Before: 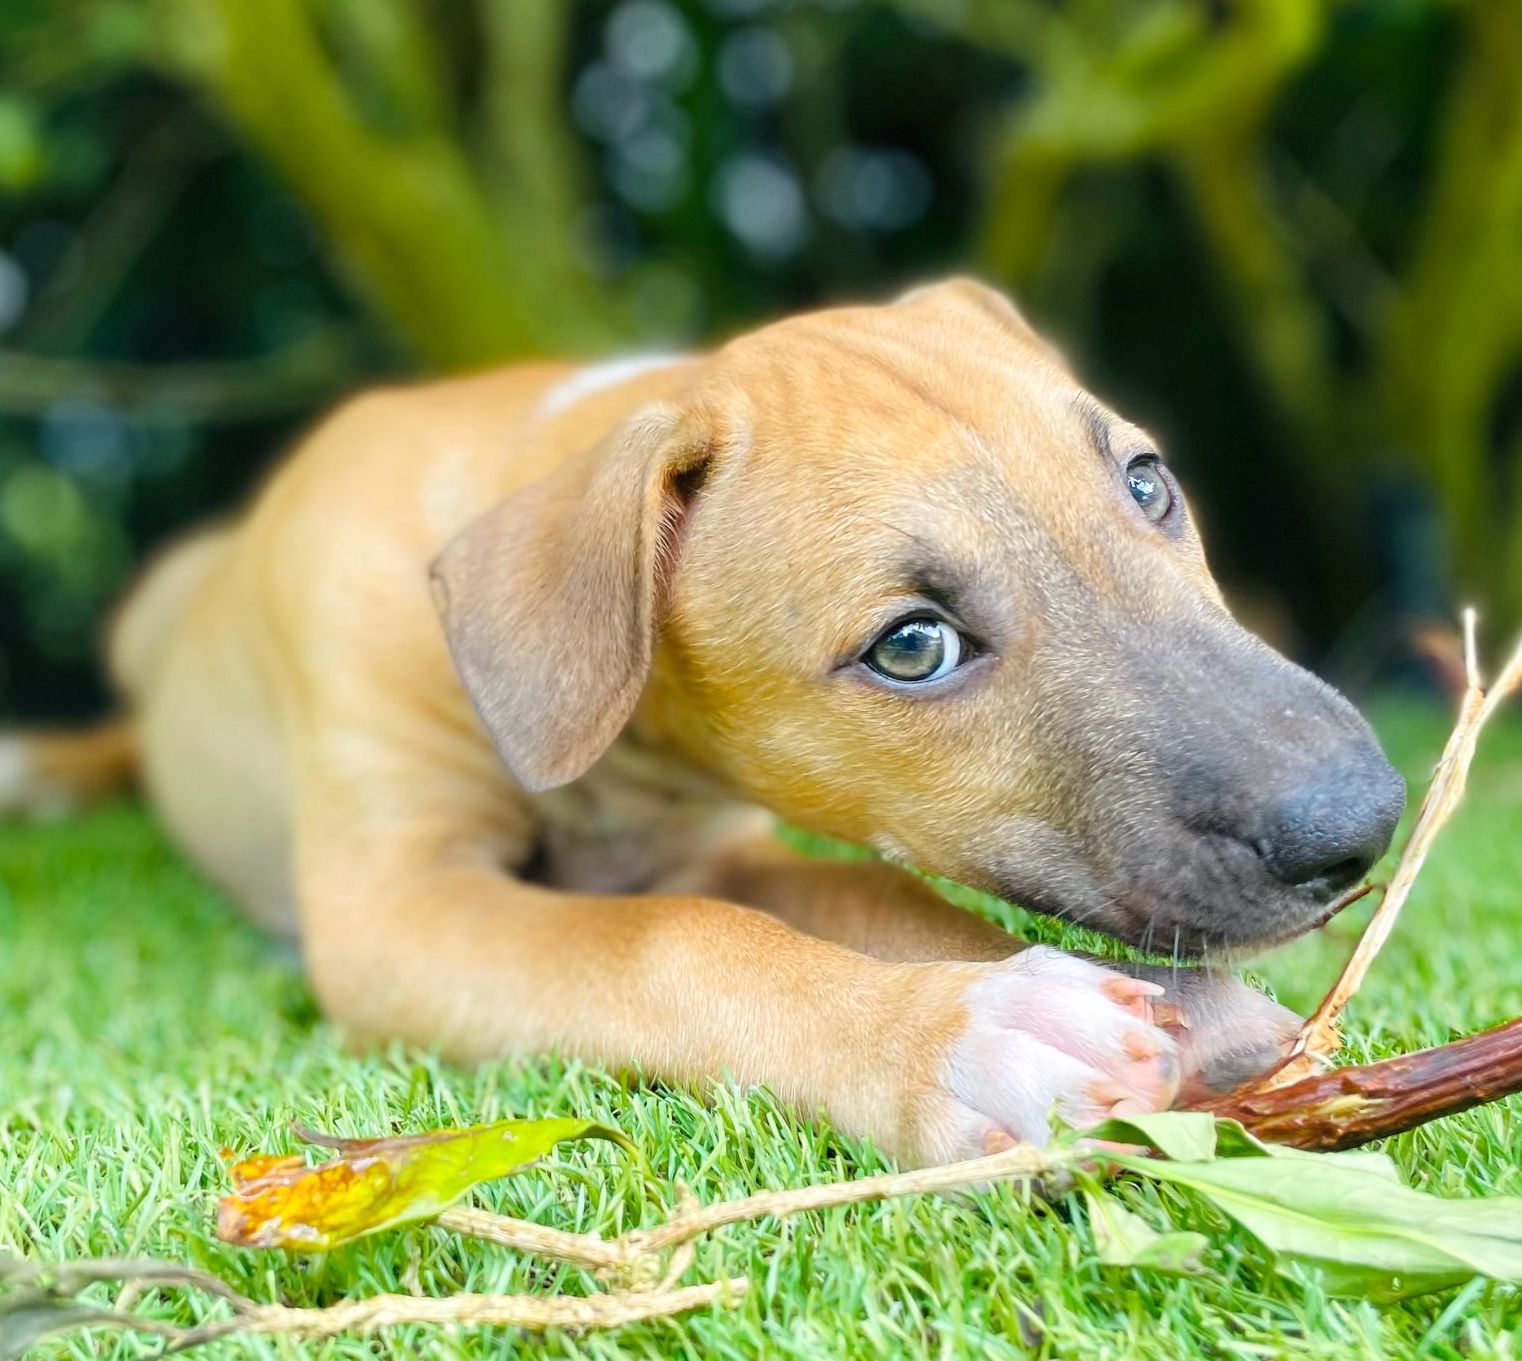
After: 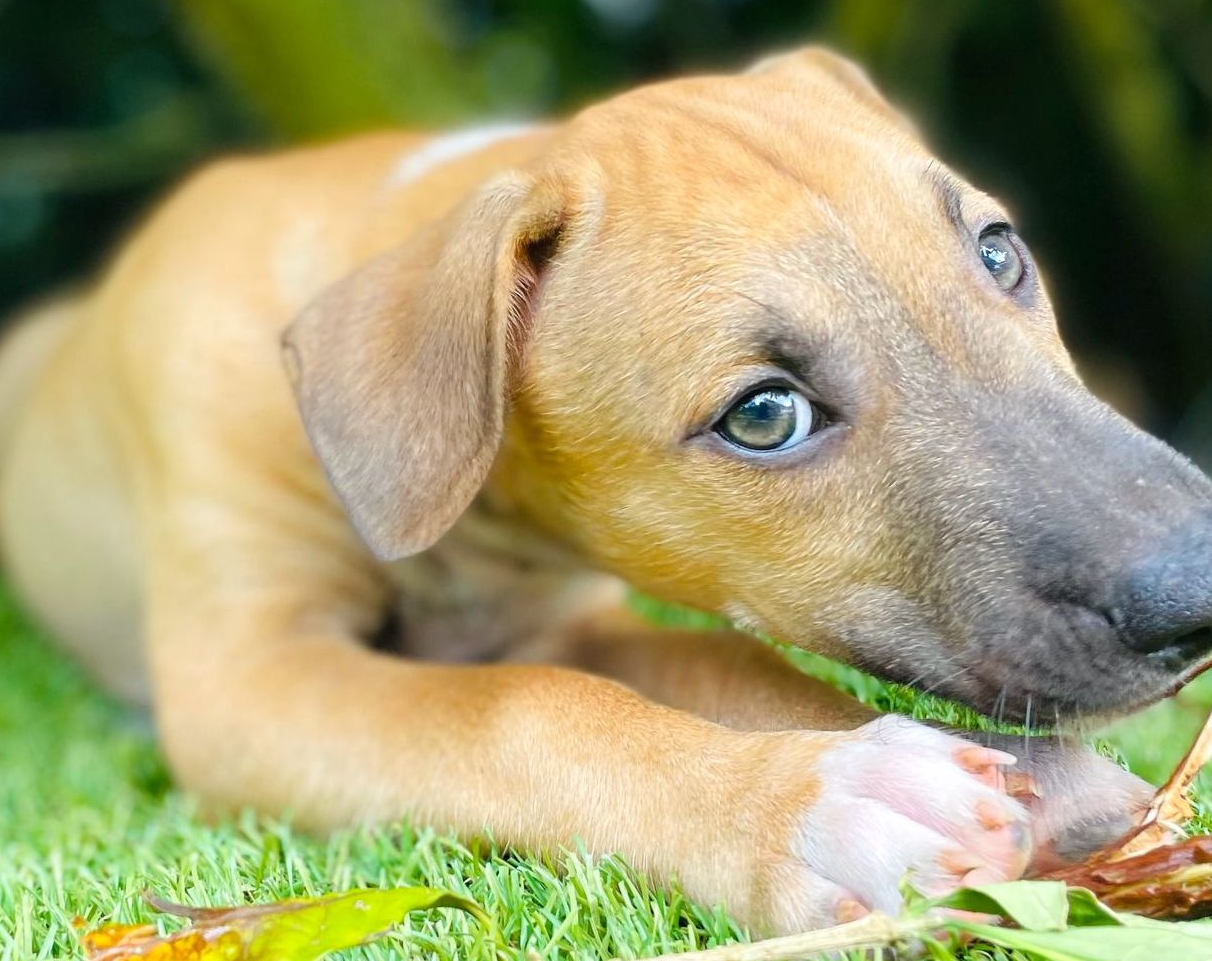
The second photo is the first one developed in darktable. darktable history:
crop: left 9.757%, top 16.988%, right 10.608%, bottom 12.369%
